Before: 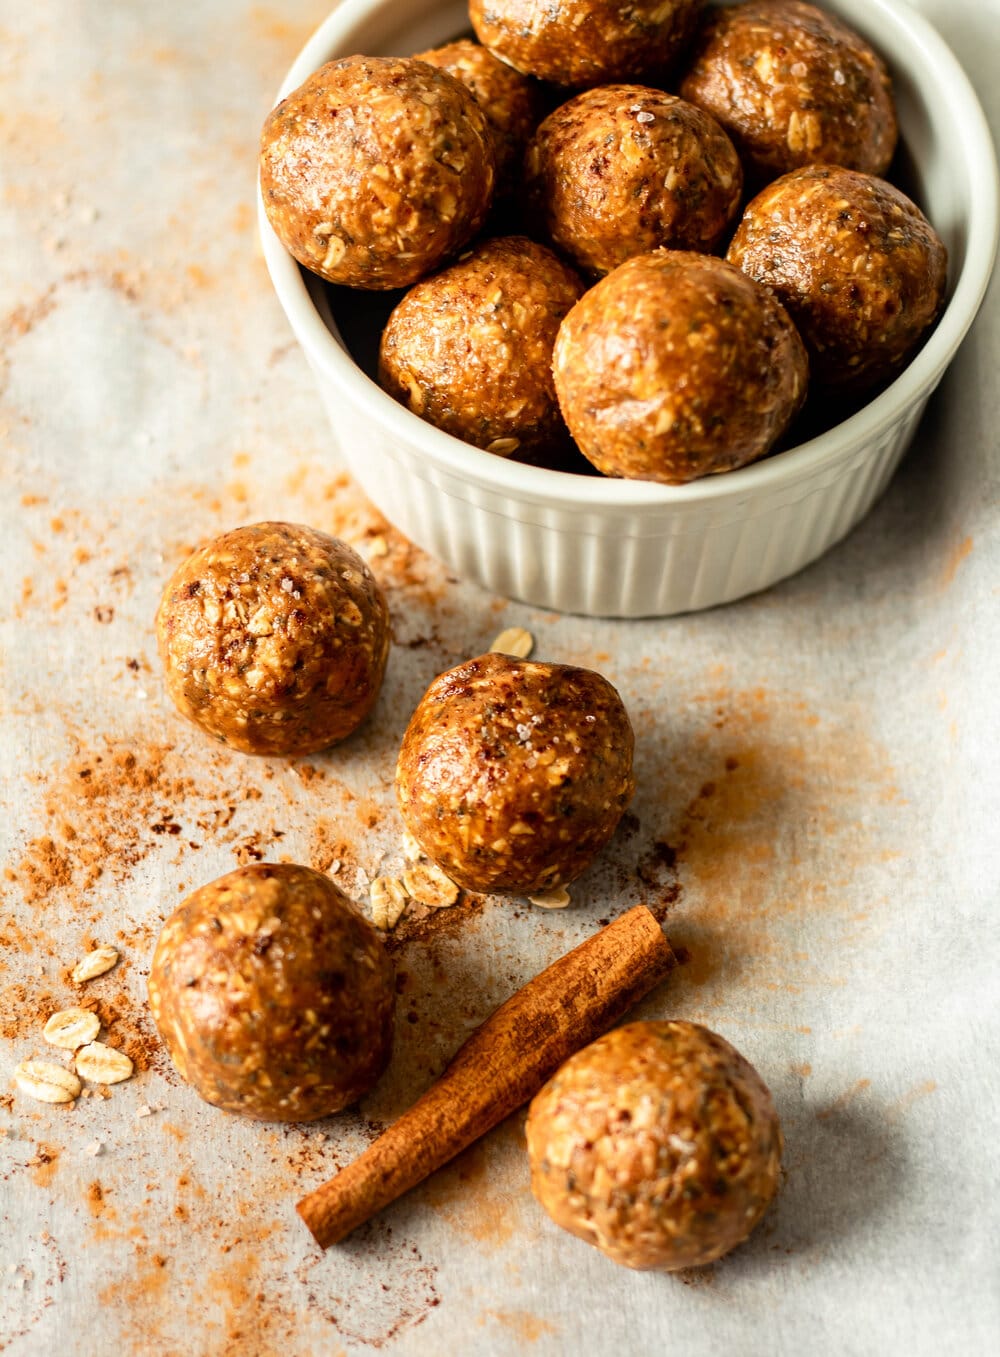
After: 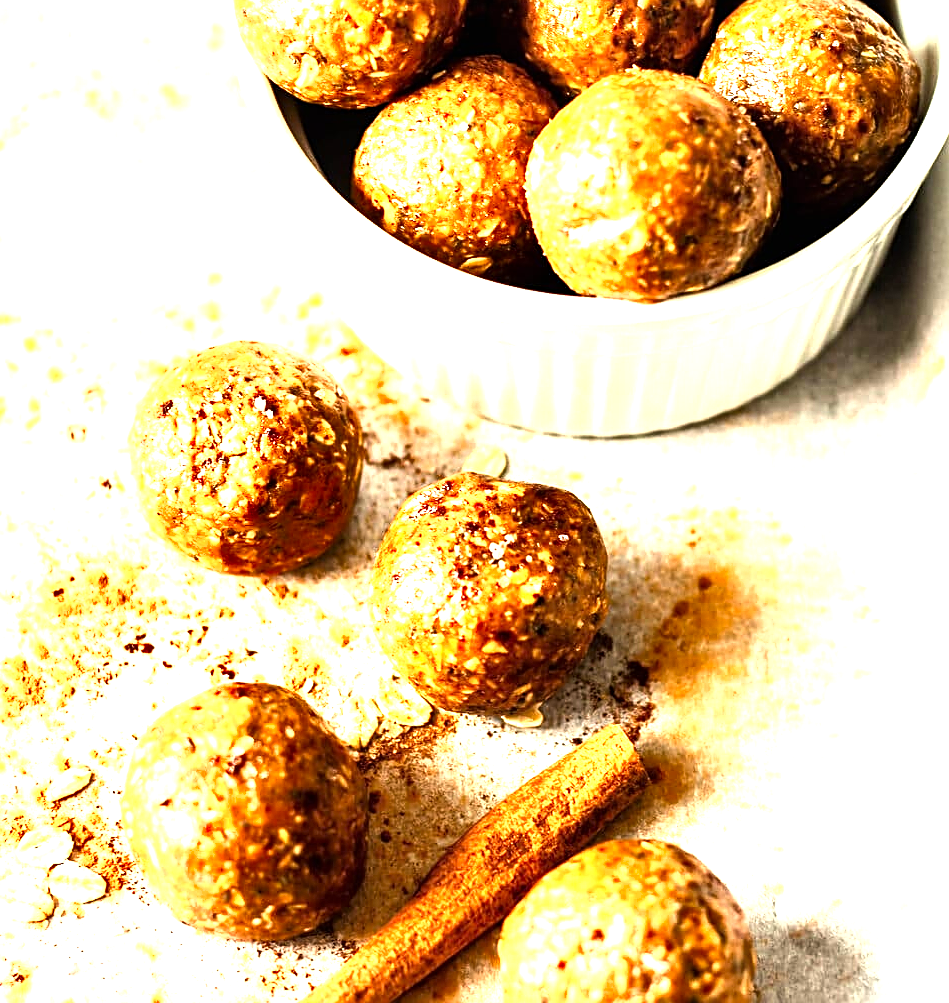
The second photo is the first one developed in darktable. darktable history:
sharpen: on, module defaults
shadows and highlights: shadows 36.98, highlights -26.92, soften with gaussian
tone equalizer: -8 EV -1.06 EV, -7 EV -0.995 EV, -6 EV -0.851 EV, -5 EV -0.597 EV, -3 EV 0.556 EV, -2 EV 0.838 EV, -1 EV 0.998 EV, +0 EV 1.06 EV
exposure: black level correction 0, exposure 1.2 EV, compensate highlight preservation false
crop and rotate: left 2.792%, top 13.354%, right 2.242%, bottom 12.705%
